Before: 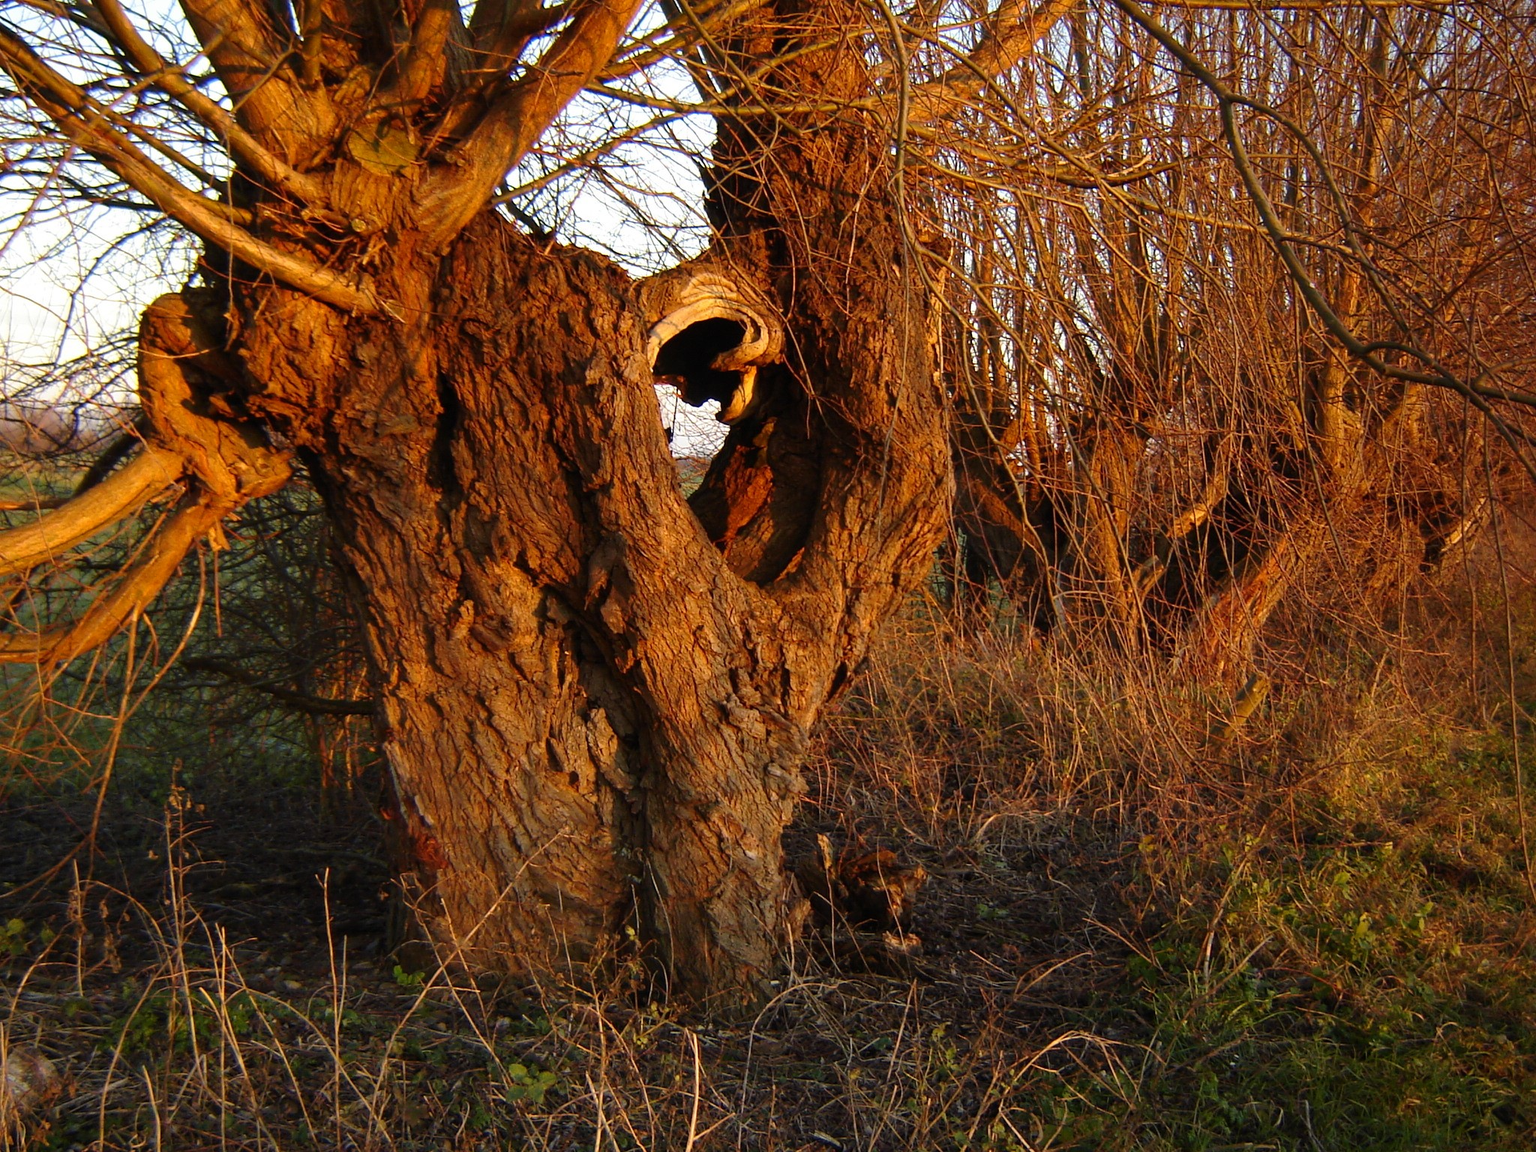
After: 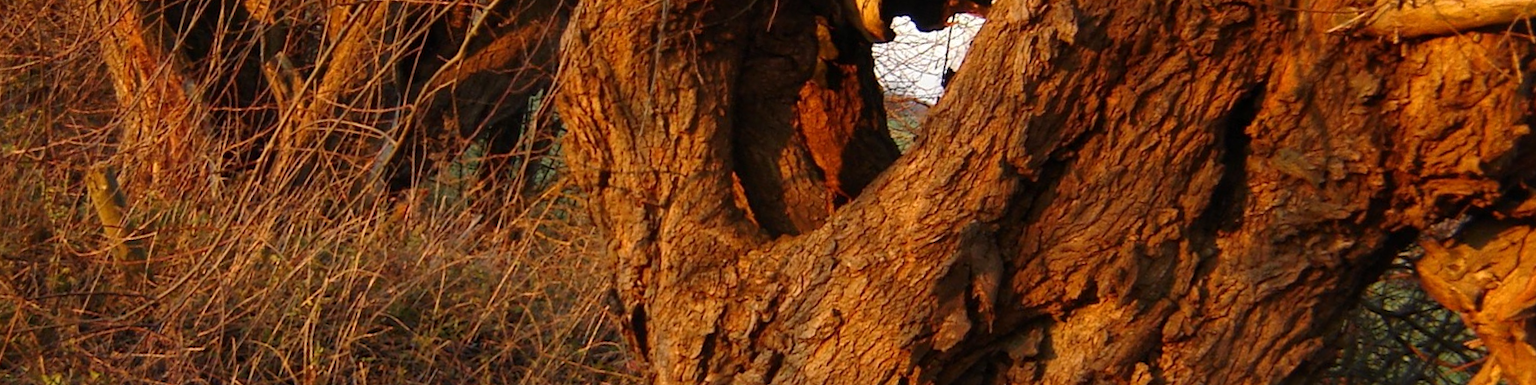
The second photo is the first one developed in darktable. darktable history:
crop and rotate: angle 16.12°, top 30.835%, bottom 35.653%
local contrast: mode bilateral grid, contrast 10, coarseness 25, detail 115%, midtone range 0.2
